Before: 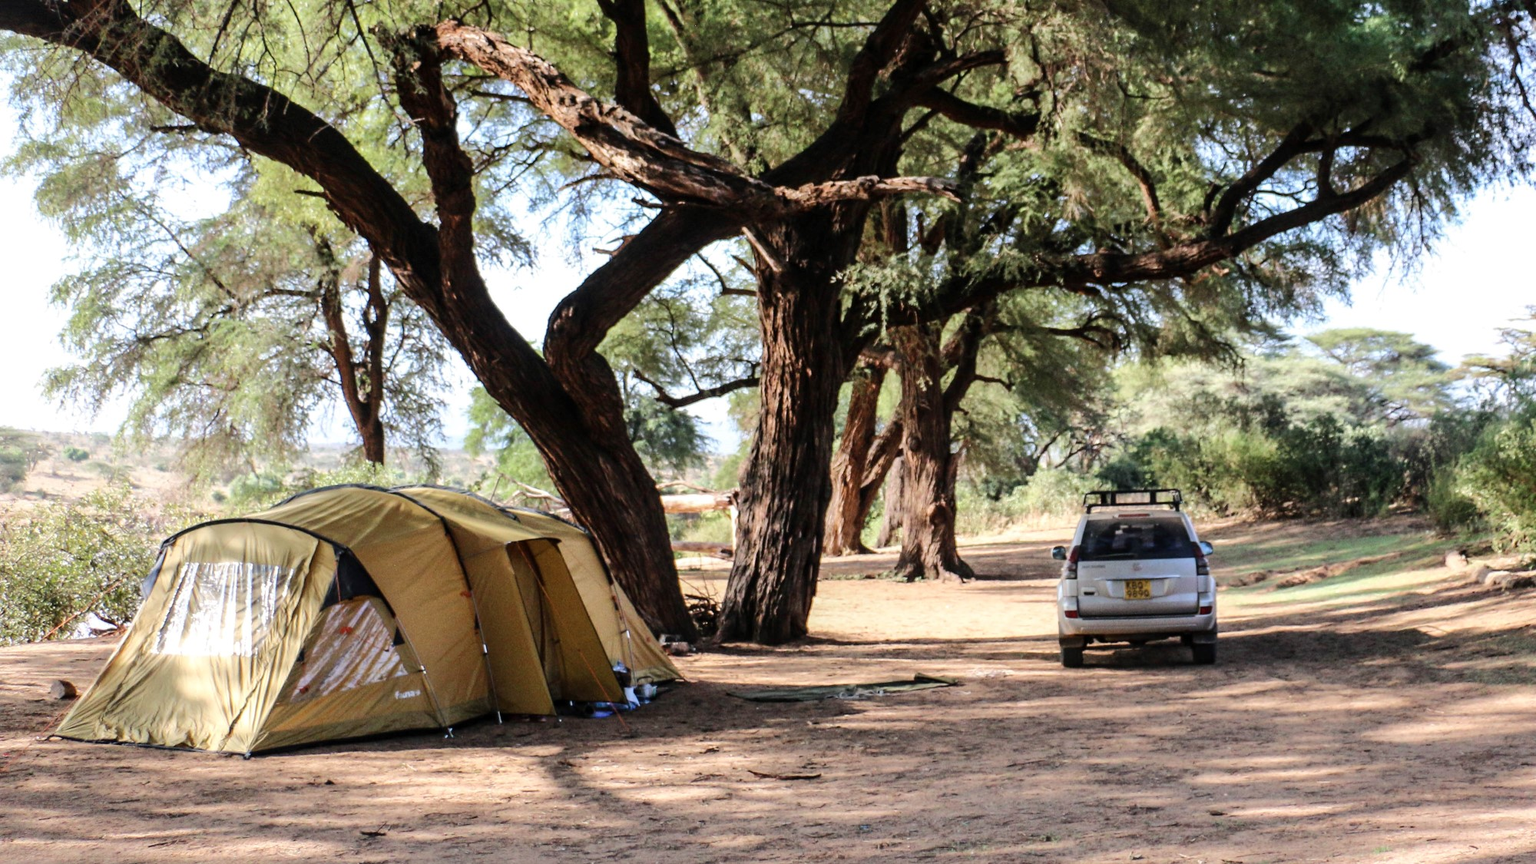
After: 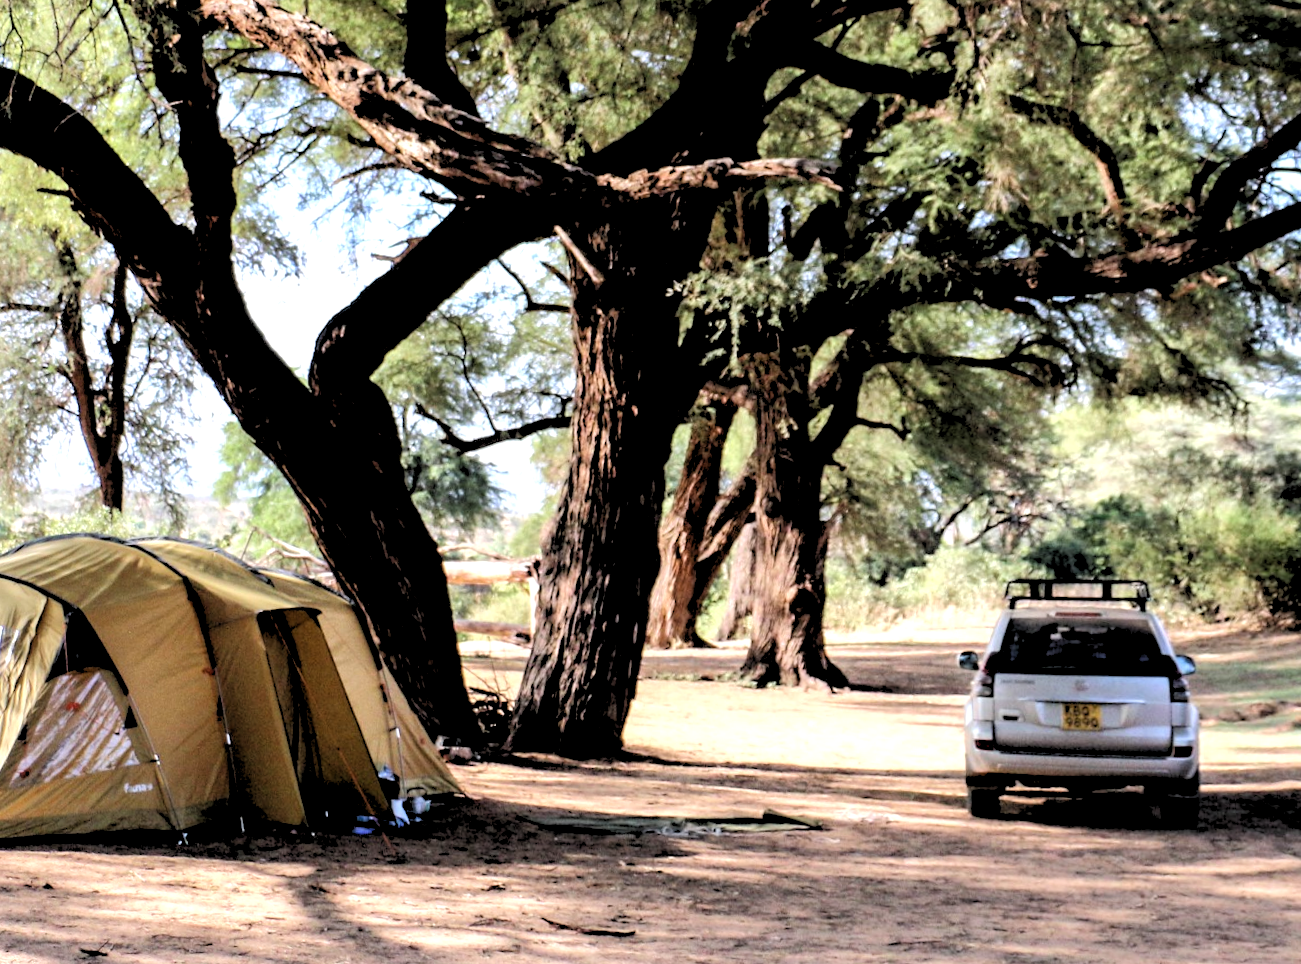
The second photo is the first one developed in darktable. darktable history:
exposure: exposure 0.3 EV, compensate highlight preservation false
rgb levels: levels [[0.029, 0.461, 0.922], [0, 0.5, 1], [0, 0.5, 1]]
crop and rotate: left 12.673%, right 20.66%
white balance: red 1.004, blue 1.024
rotate and perspective: rotation 1.69°, lens shift (vertical) -0.023, lens shift (horizontal) -0.291, crop left 0.025, crop right 0.988, crop top 0.092, crop bottom 0.842
